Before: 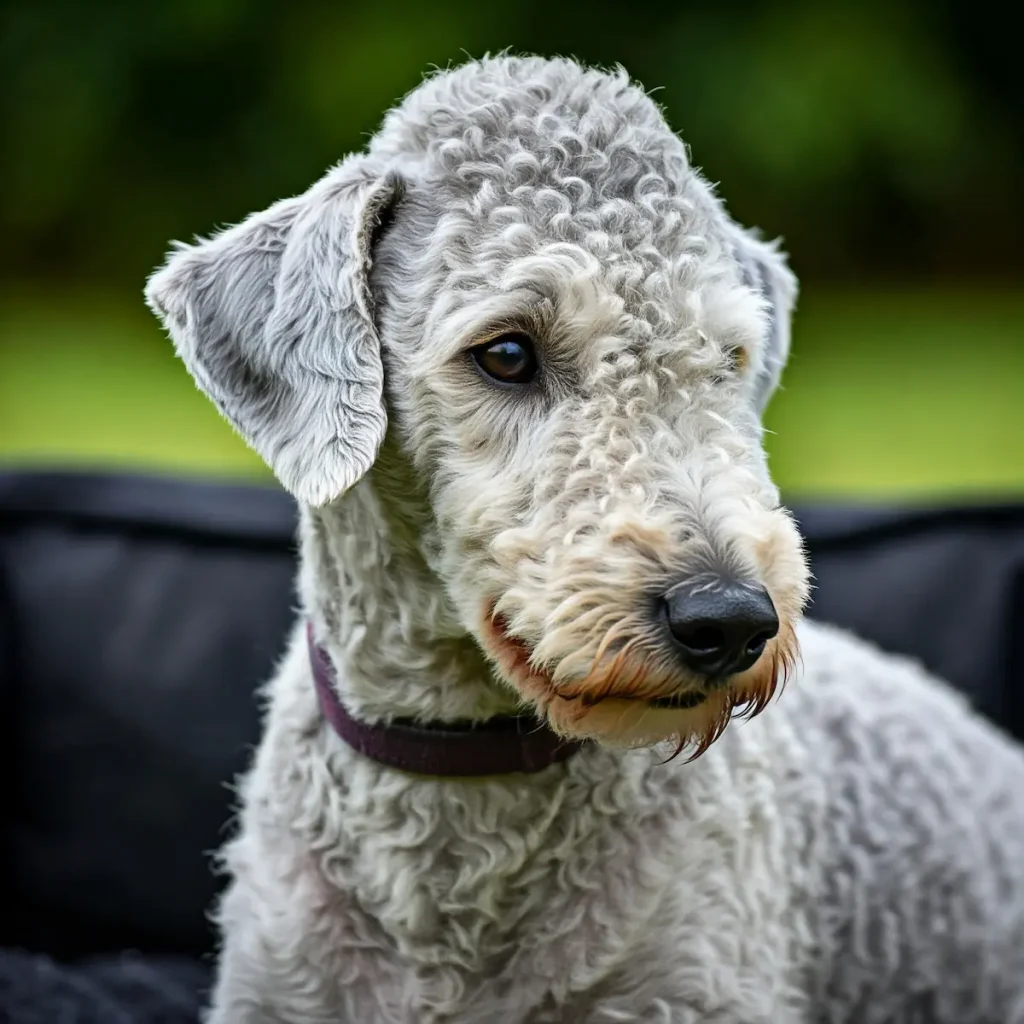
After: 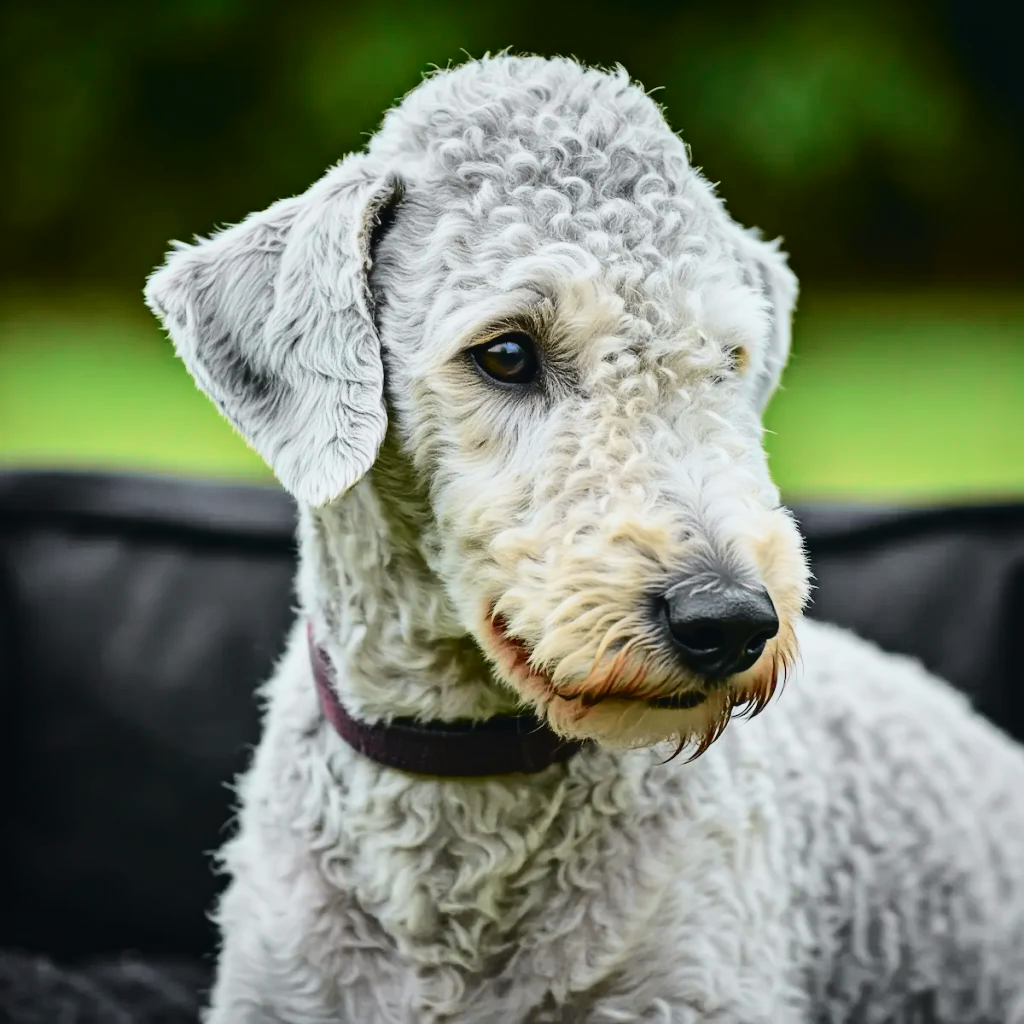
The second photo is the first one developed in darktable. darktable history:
tone curve: curves: ch0 [(0, 0.026) (0.104, 0.1) (0.233, 0.262) (0.398, 0.507) (0.498, 0.621) (0.65, 0.757) (0.835, 0.883) (1, 0.961)]; ch1 [(0, 0) (0.346, 0.307) (0.408, 0.369) (0.453, 0.457) (0.482, 0.476) (0.502, 0.498) (0.521, 0.507) (0.553, 0.554) (0.638, 0.646) (0.693, 0.727) (1, 1)]; ch2 [(0, 0) (0.366, 0.337) (0.434, 0.46) (0.485, 0.494) (0.5, 0.494) (0.511, 0.508) (0.537, 0.55) (0.579, 0.599) (0.663, 0.67) (1, 1)], color space Lab, independent channels, preserve colors none
